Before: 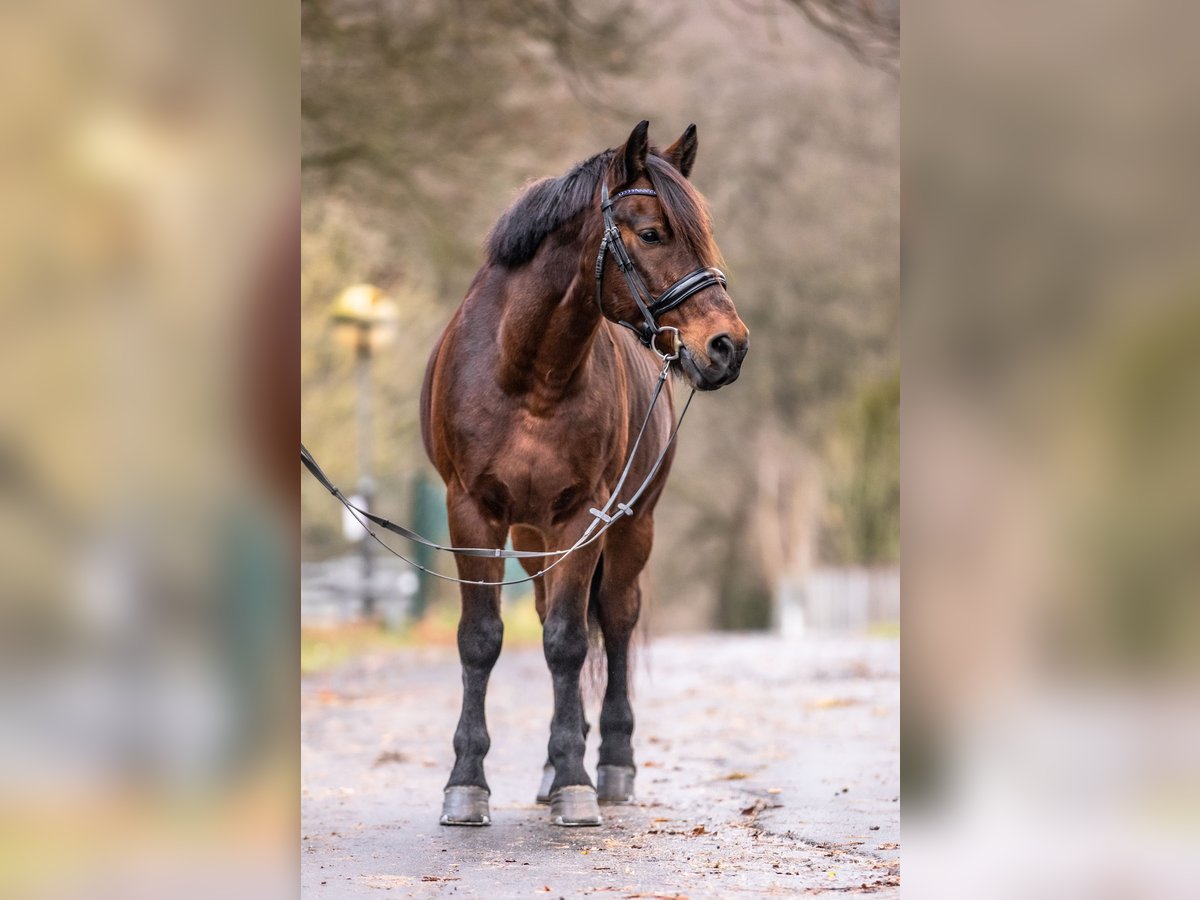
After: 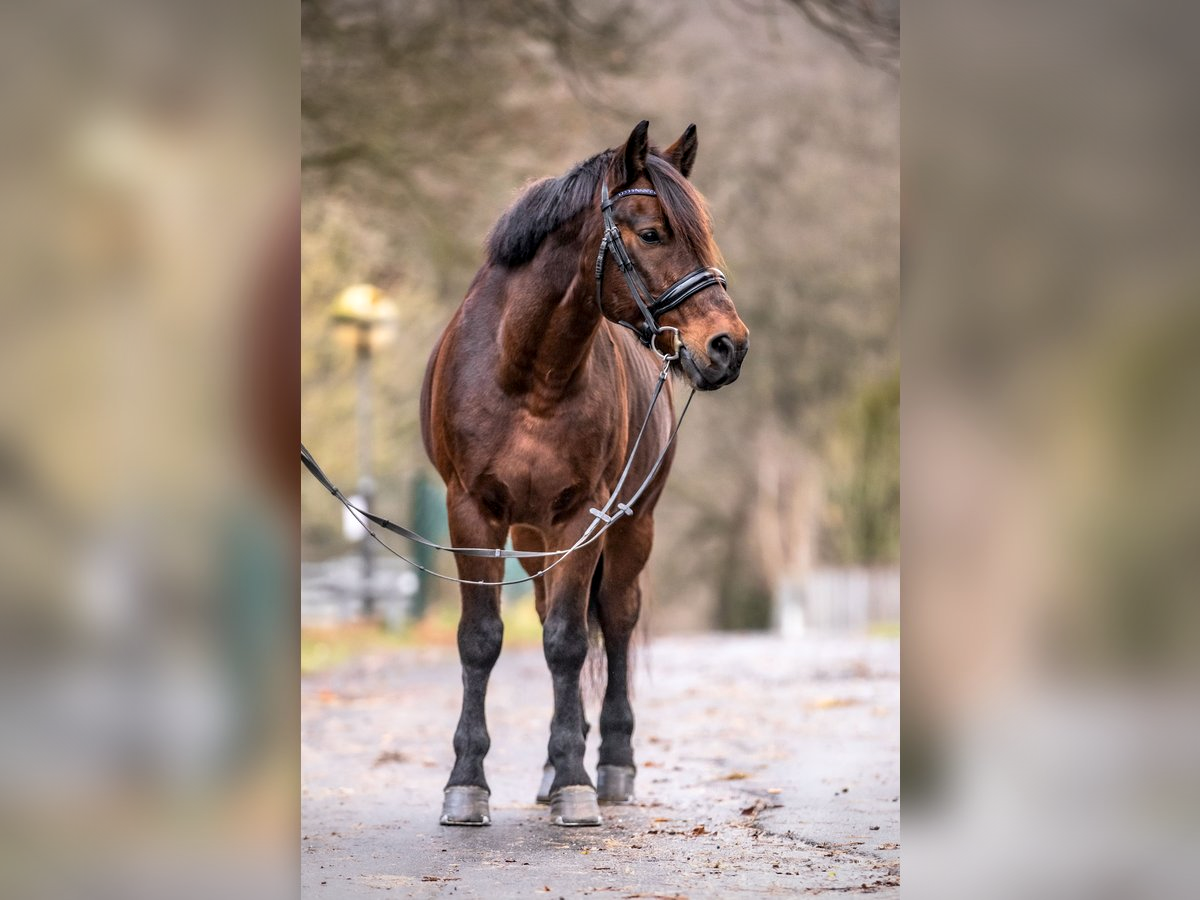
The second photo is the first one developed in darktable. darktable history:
vignetting: automatic ratio true
contrast equalizer: octaves 7, y [[0.6 ×6], [0.55 ×6], [0 ×6], [0 ×6], [0 ×6]], mix 0.15
